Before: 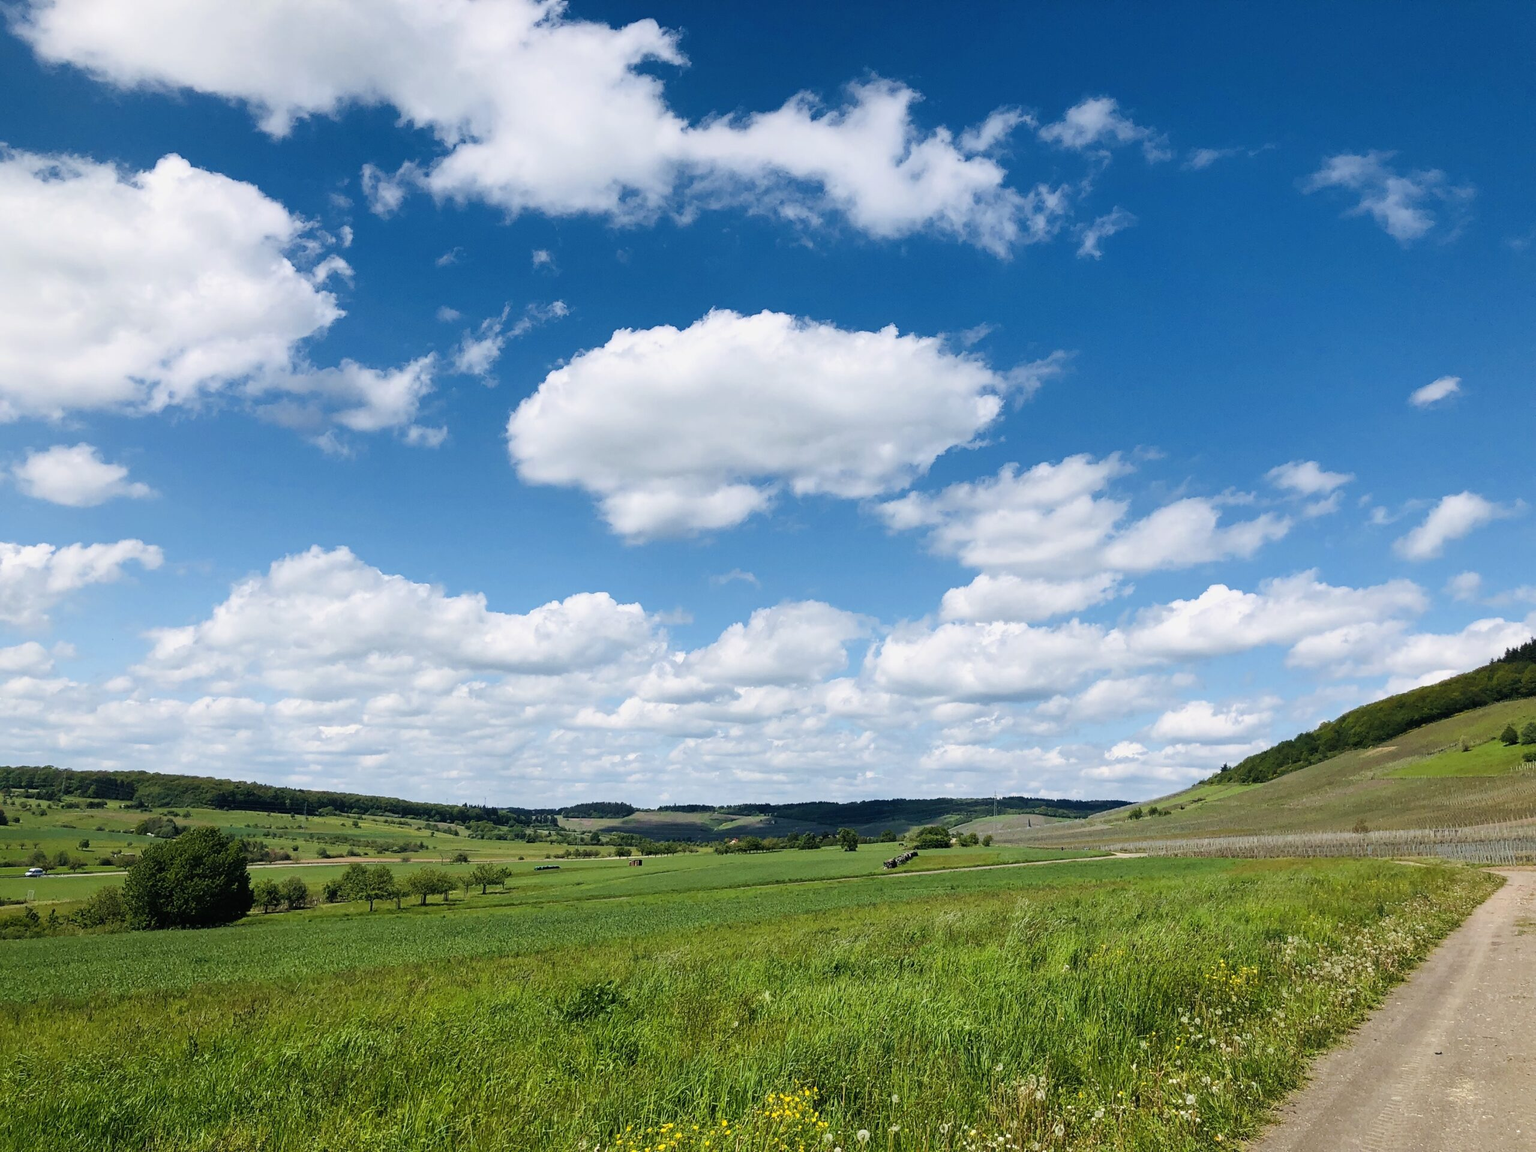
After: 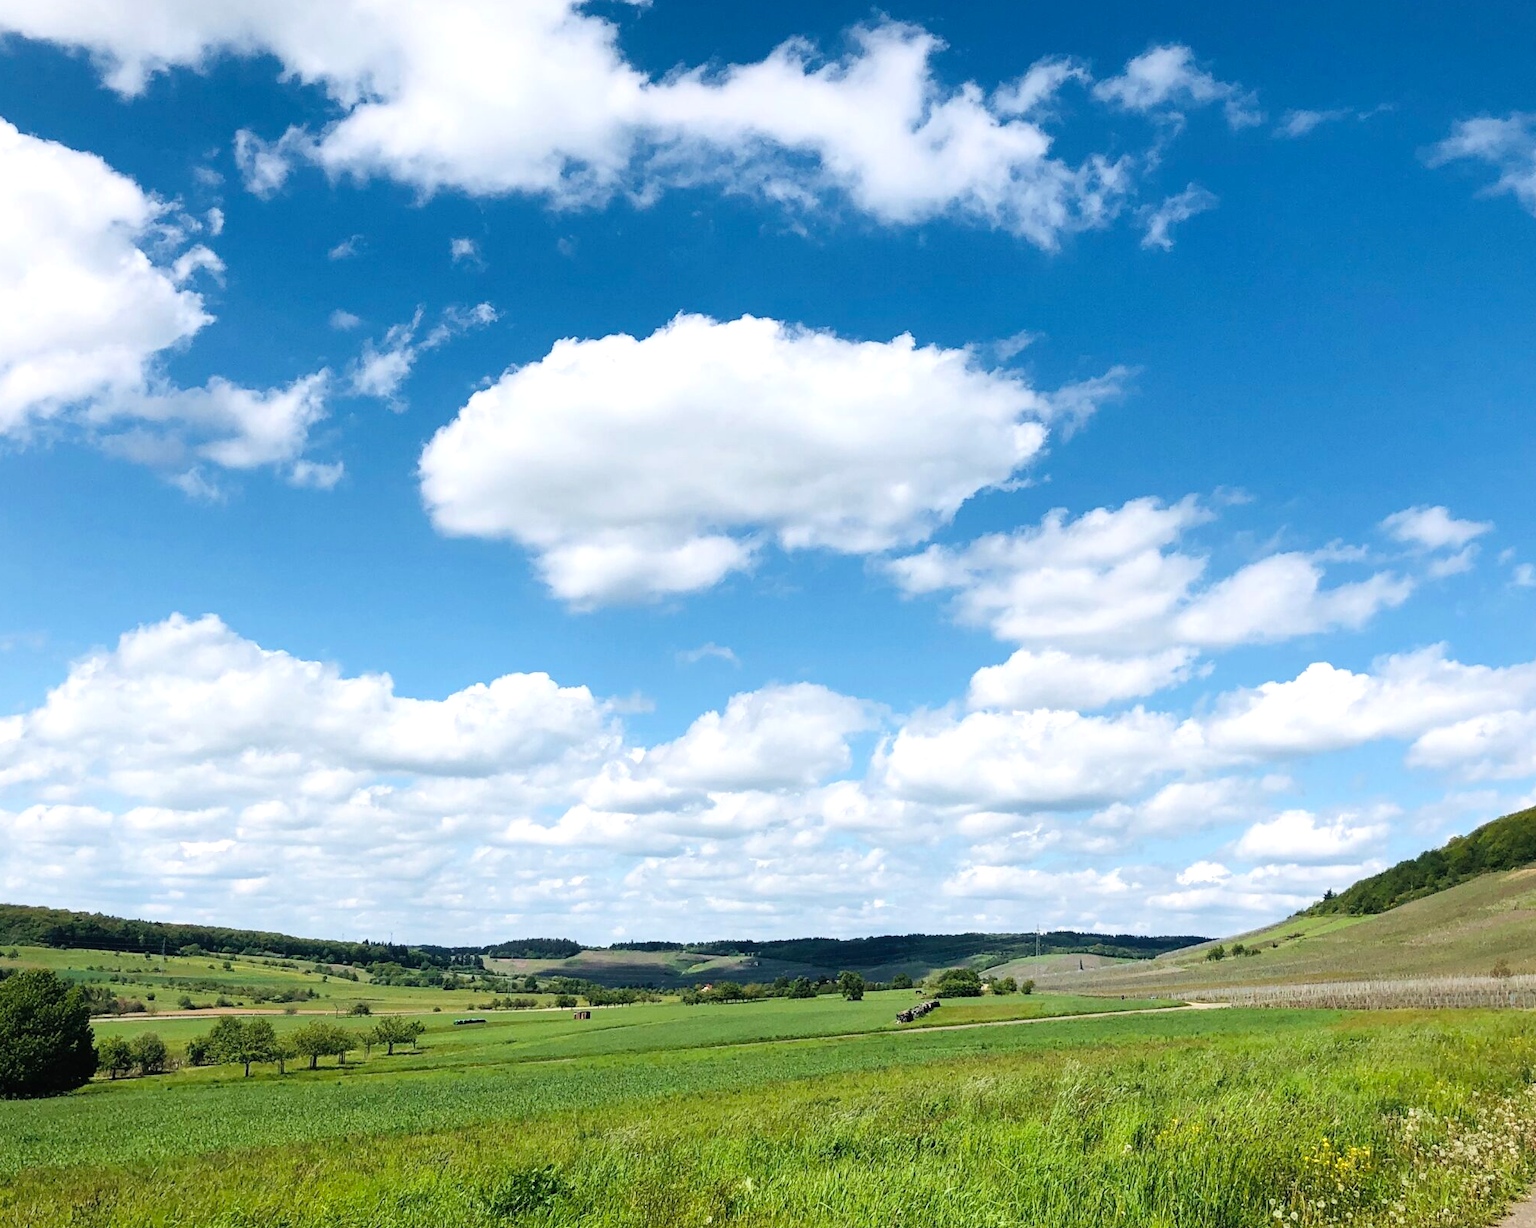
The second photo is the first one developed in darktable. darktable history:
tone curve: curves: ch0 [(0, 0) (0.541, 0.628) (0.906, 0.997)], color space Lab, independent channels, preserve colors none
crop: left 11.487%, top 5.413%, right 9.587%, bottom 10.47%
